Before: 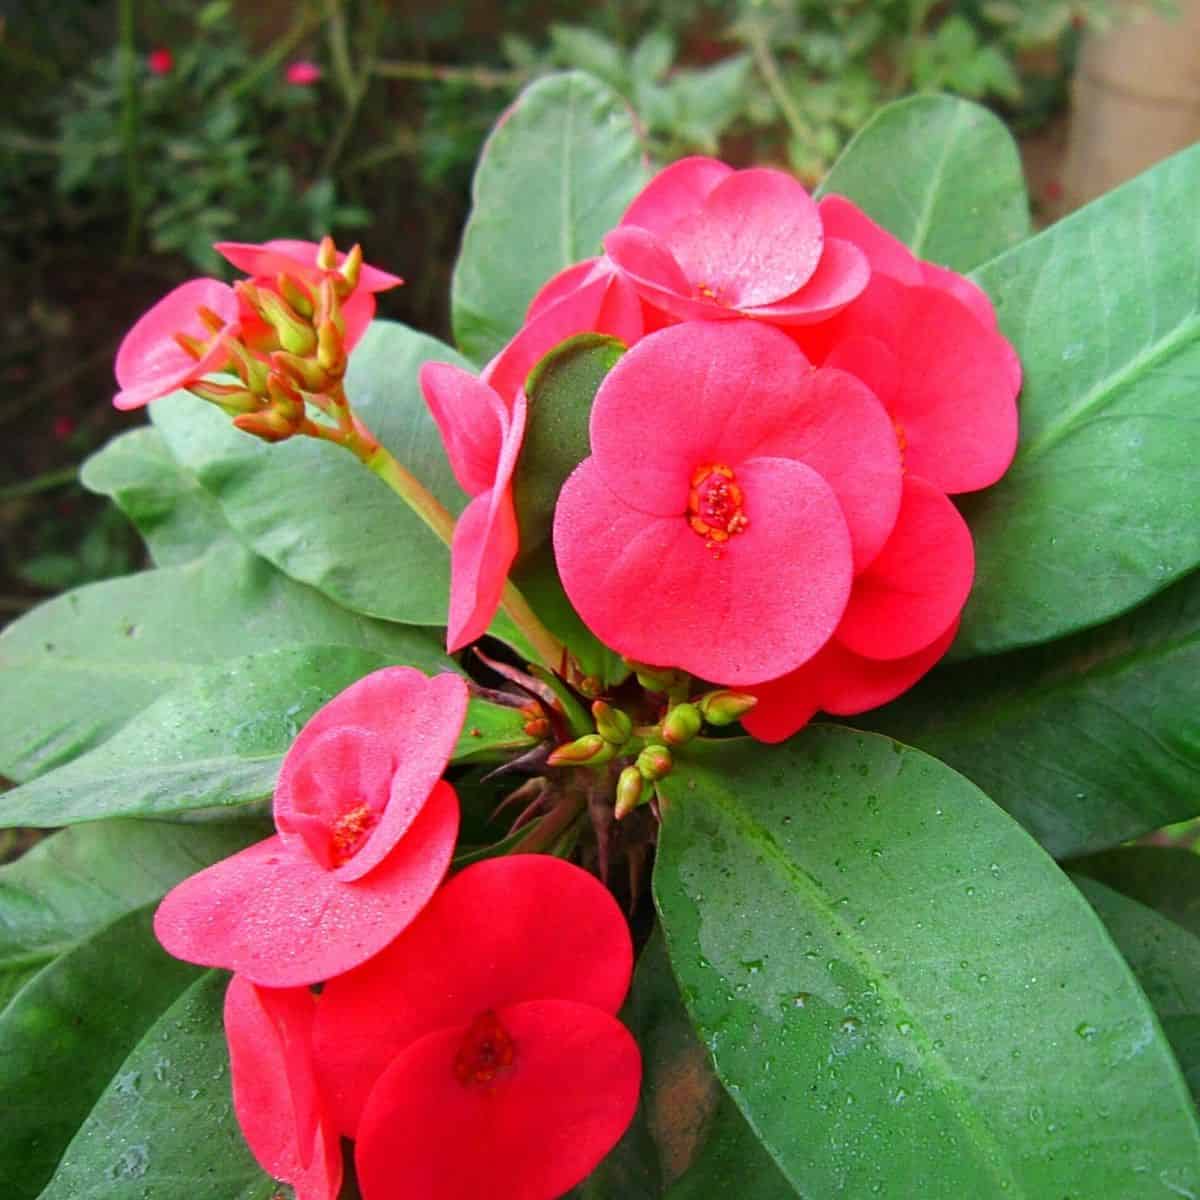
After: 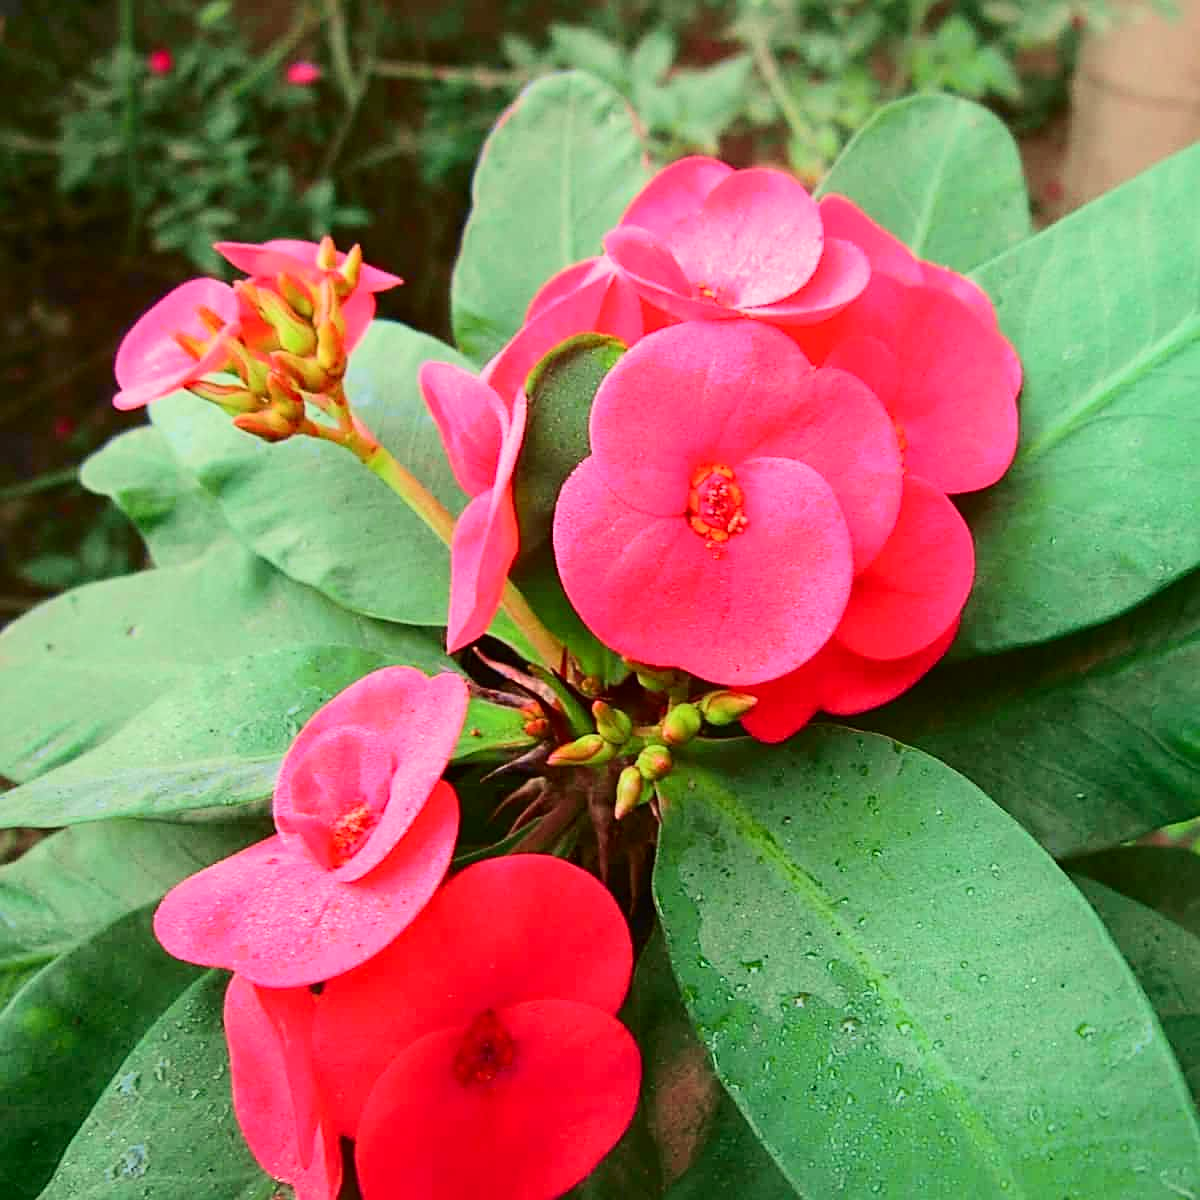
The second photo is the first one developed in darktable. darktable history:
tone curve: curves: ch0 [(0, 0.006) (0.184, 0.172) (0.405, 0.46) (0.456, 0.528) (0.634, 0.728) (0.877, 0.89) (0.984, 0.935)]; ch1 [(0, 0) (0.443, 0.43) (0.492, 0.495) (0.566, 0.582) (0.595, 0.606) (0.608, 0.609) (0.65, 0.677) (1, 1)]; ch2 [(0, 0) (0.33, 0.301) (0.421, 0.443) (0.447, 0.489) (0.492, 0.495) (0.537, 0.583) (0.586, 0.591) (0.663, 0.686) (1, 1)], color space Lab, independent channels, preserve colors none
sharpen: on, module defaults
